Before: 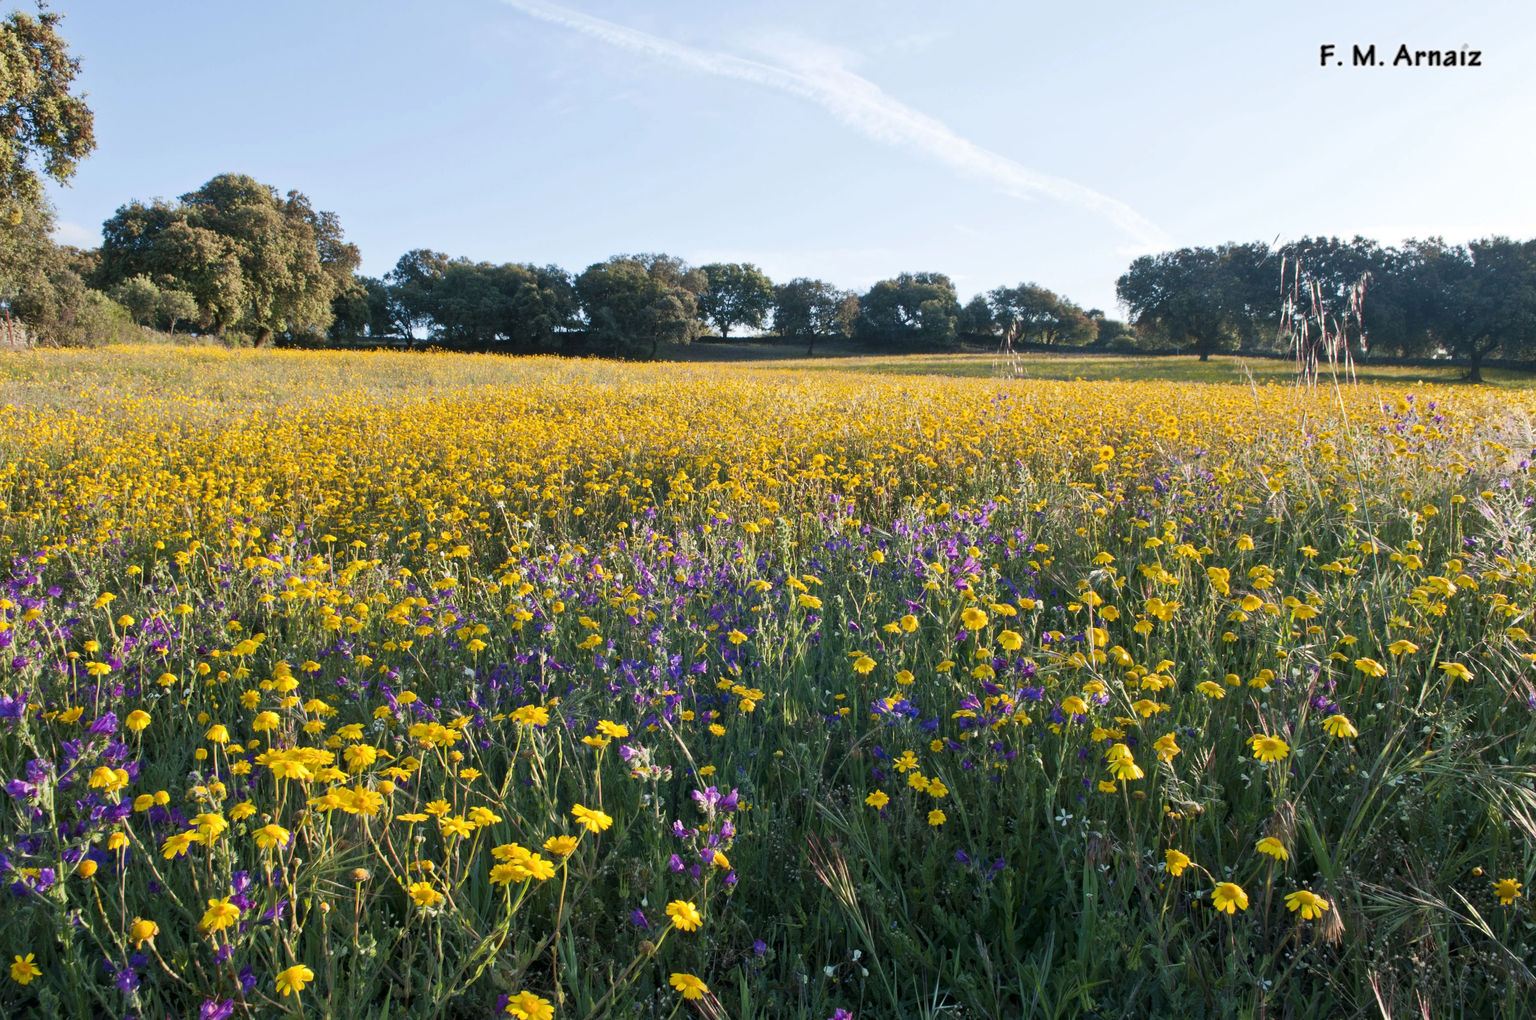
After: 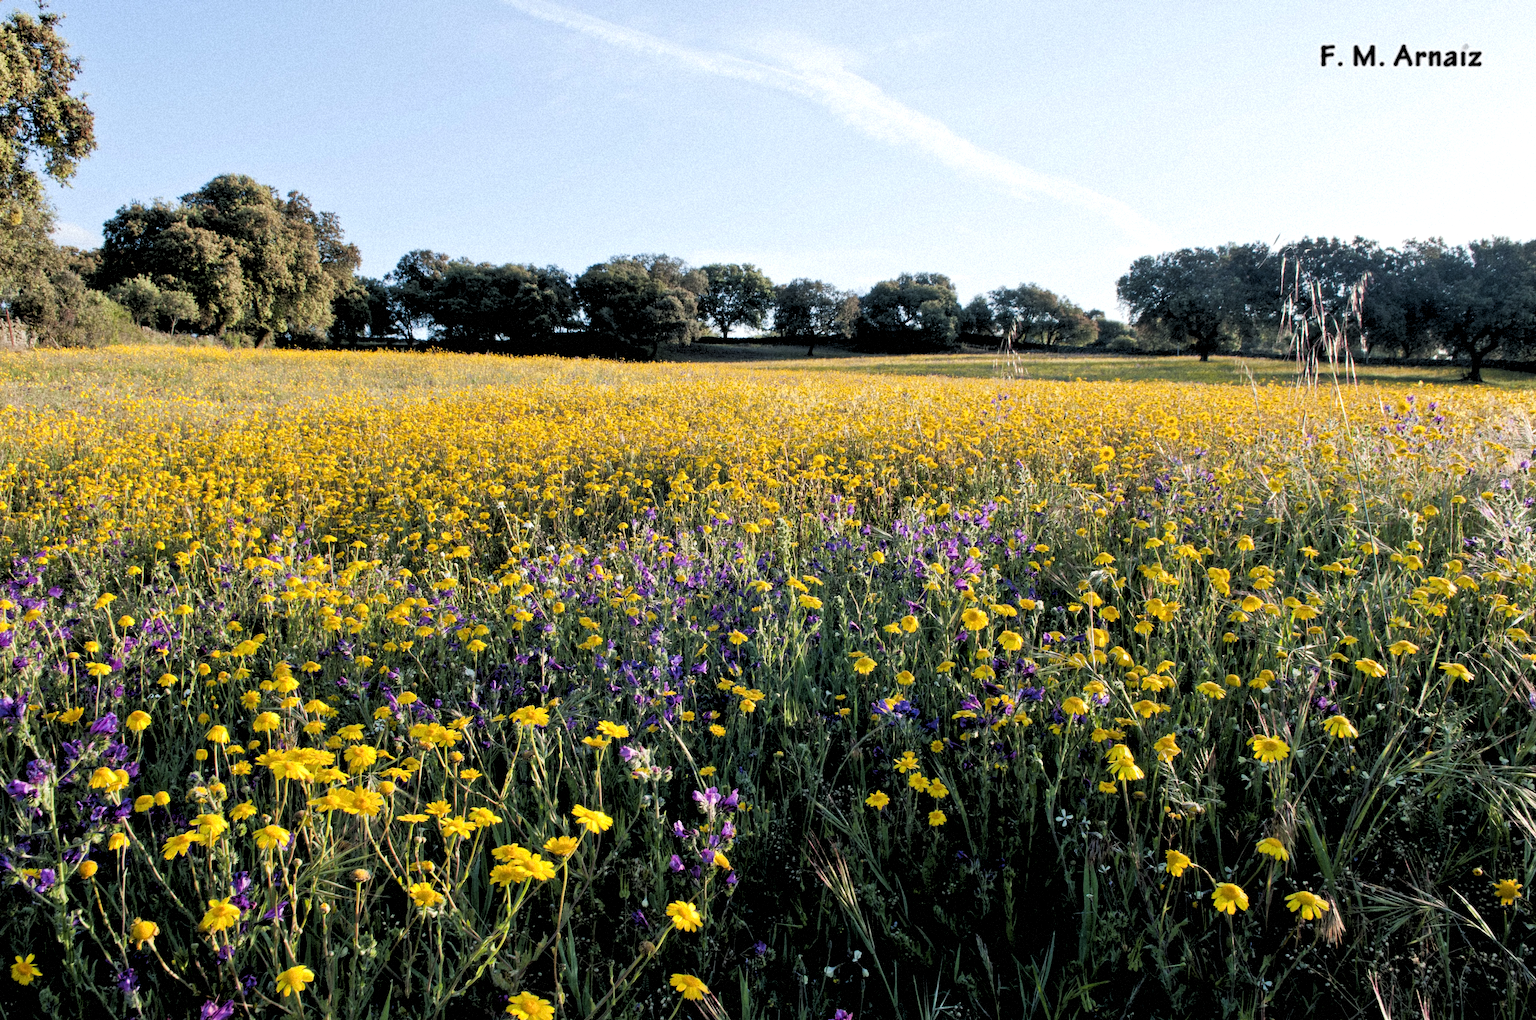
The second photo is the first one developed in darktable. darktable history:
grain: mid-tones bias 0%
rgb levels: levels [[0.029, 0.461, 0.922], [0, 0.5, 1], [0, 0.5, 1]]
local contrast: highlights 100%, shadows 100%, detail 120%, midtone range 0.2
